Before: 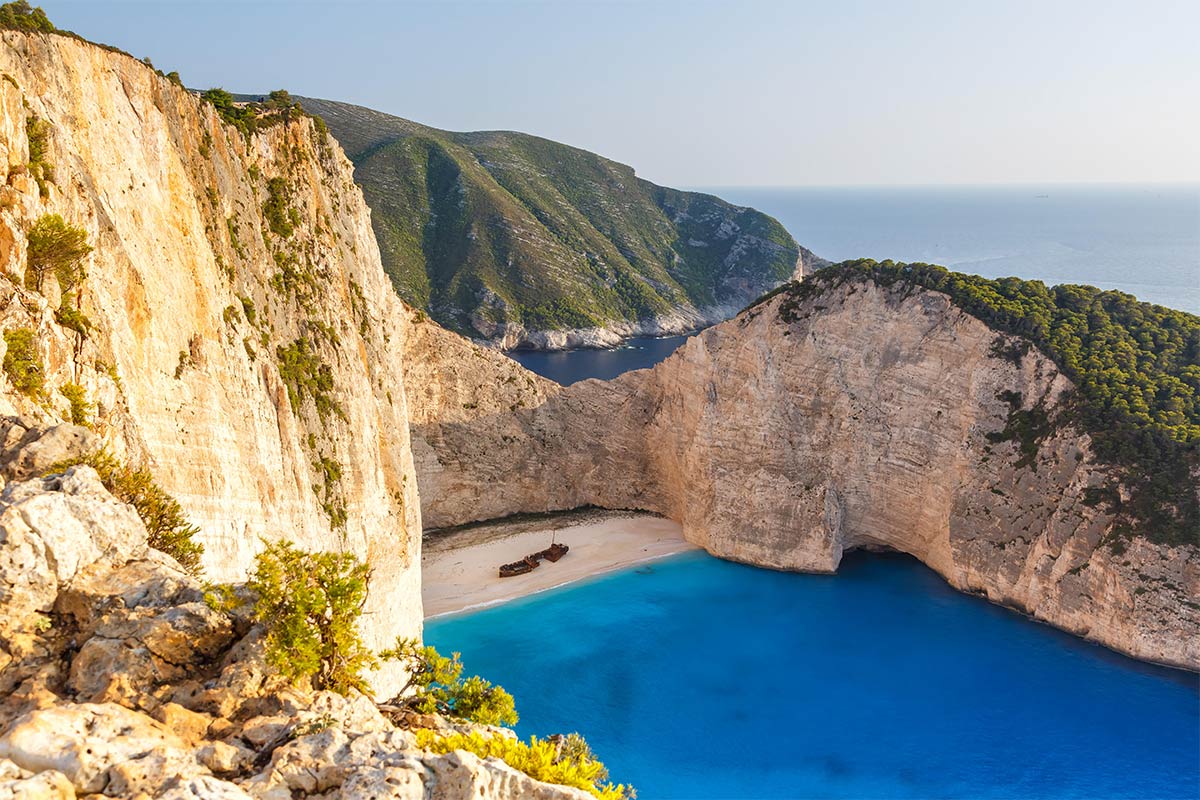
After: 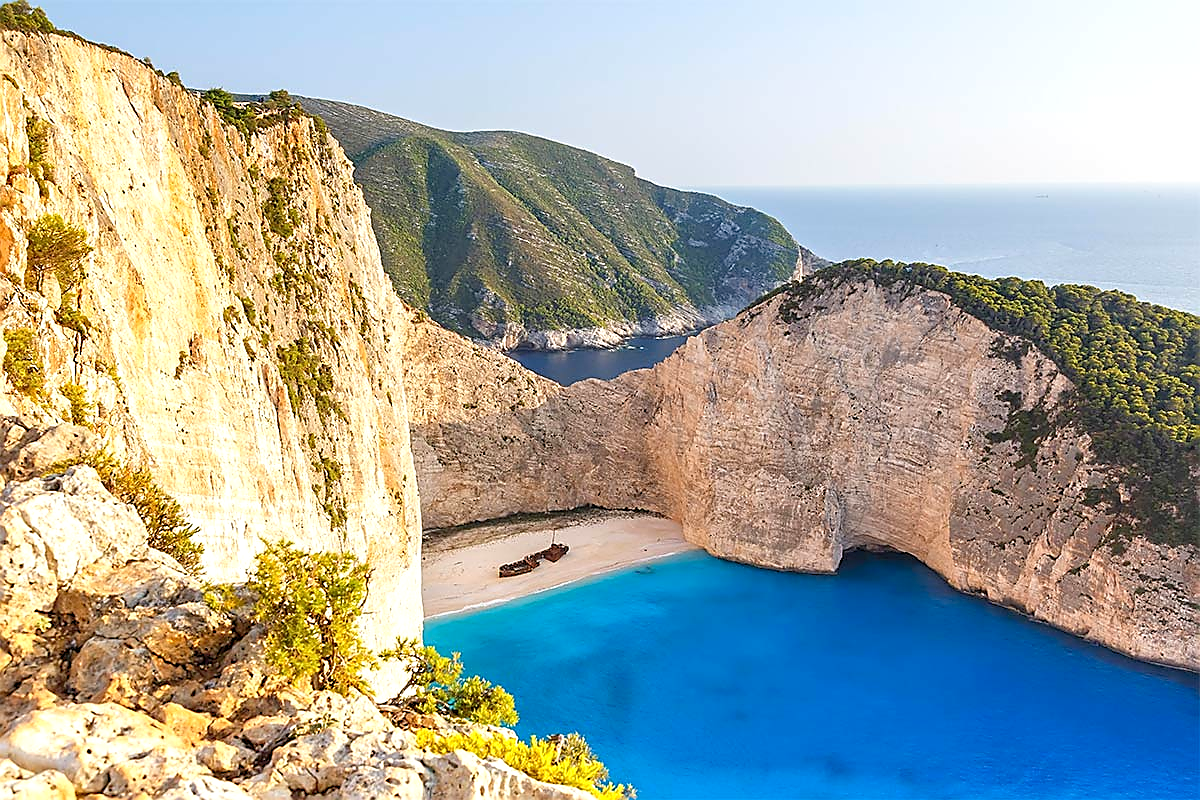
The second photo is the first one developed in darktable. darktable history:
levels: levels [0, 0.435, 0.917]
sharpen: radius 1.398, amount 1.252, threshold 0.721
